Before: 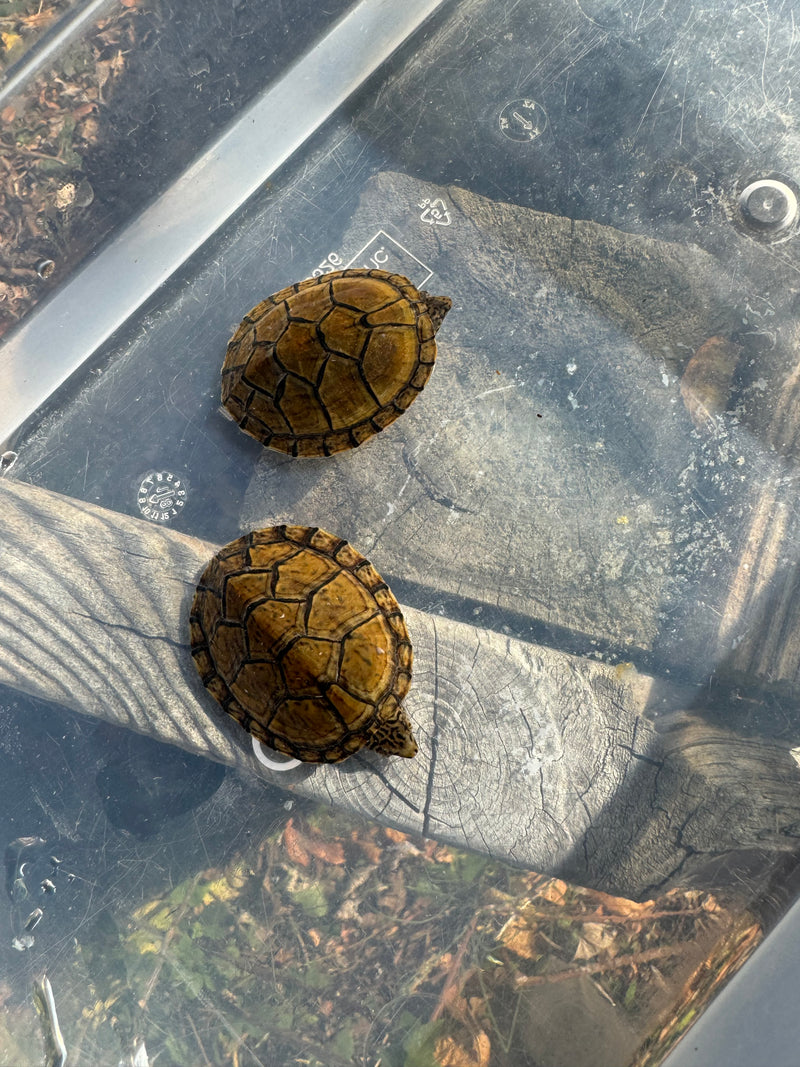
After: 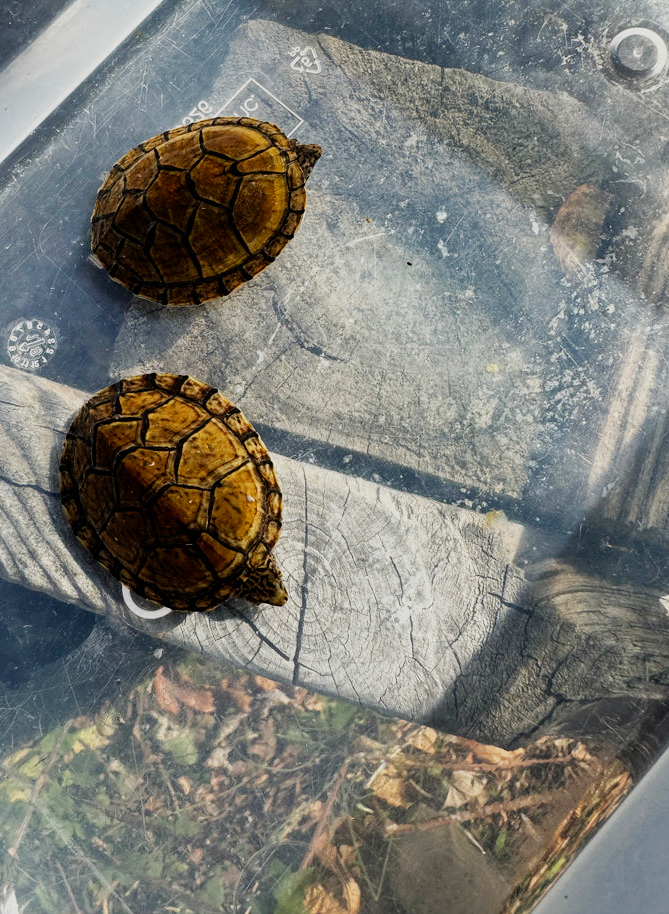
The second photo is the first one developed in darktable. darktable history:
white balance: emerald 1
crop: left 16.315%, top 14.246%
tone curve: curves: ch0 [(0, 0) (0.003, 0.003) (0.011, 0.011) (0.025, 0.025) (0.044, 0.044) (0.069, 0.068) (0.1, 0.098) (0.136, 0.134) (0.177, 0.175) (0.224, 0.221) (0.277, 0.273) (0.335, 0.331) (0.399, 0.394) (0.468, 0.462) (0.543, 0.543) (0.623, 0.623) (0.709, 0.709) (0.801, 0.801) (0.898, 0.898) (1, 1)], preserve colors none
sigmoid: contrast 1.7, skew -0.2, preserve hue 0%, red attenuation 0.1, red rotation 0.035, green attenuation 0.1, green rotation -0.017, blue attenuation 0.15, blue rotation -0.052, base primaries Rec2020
